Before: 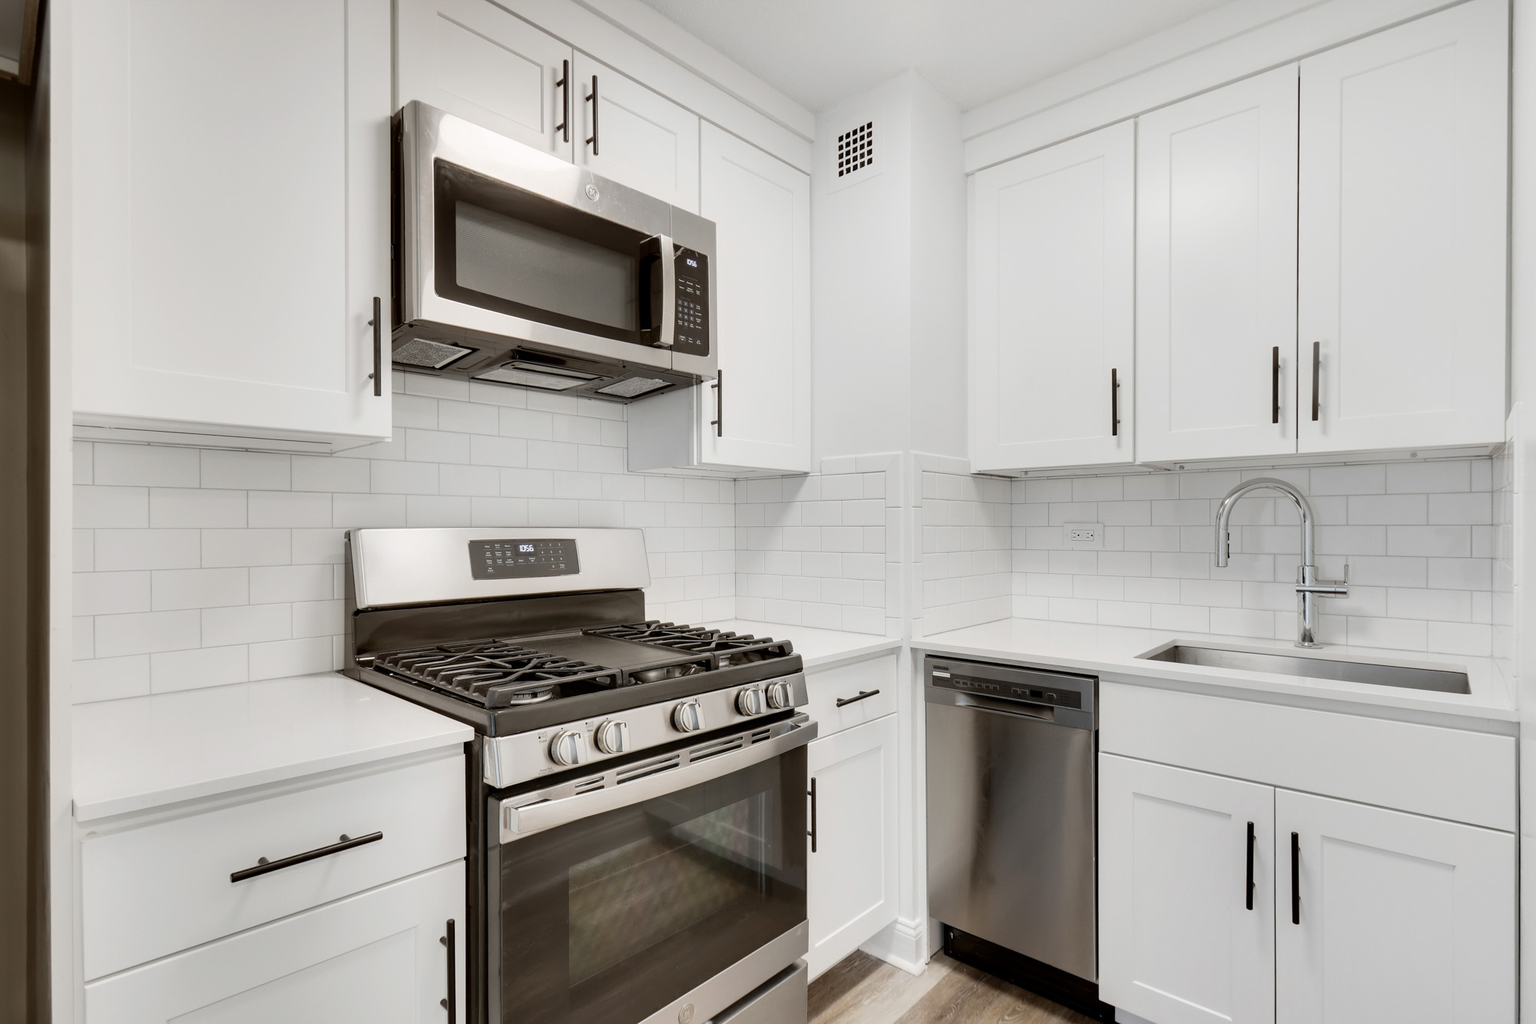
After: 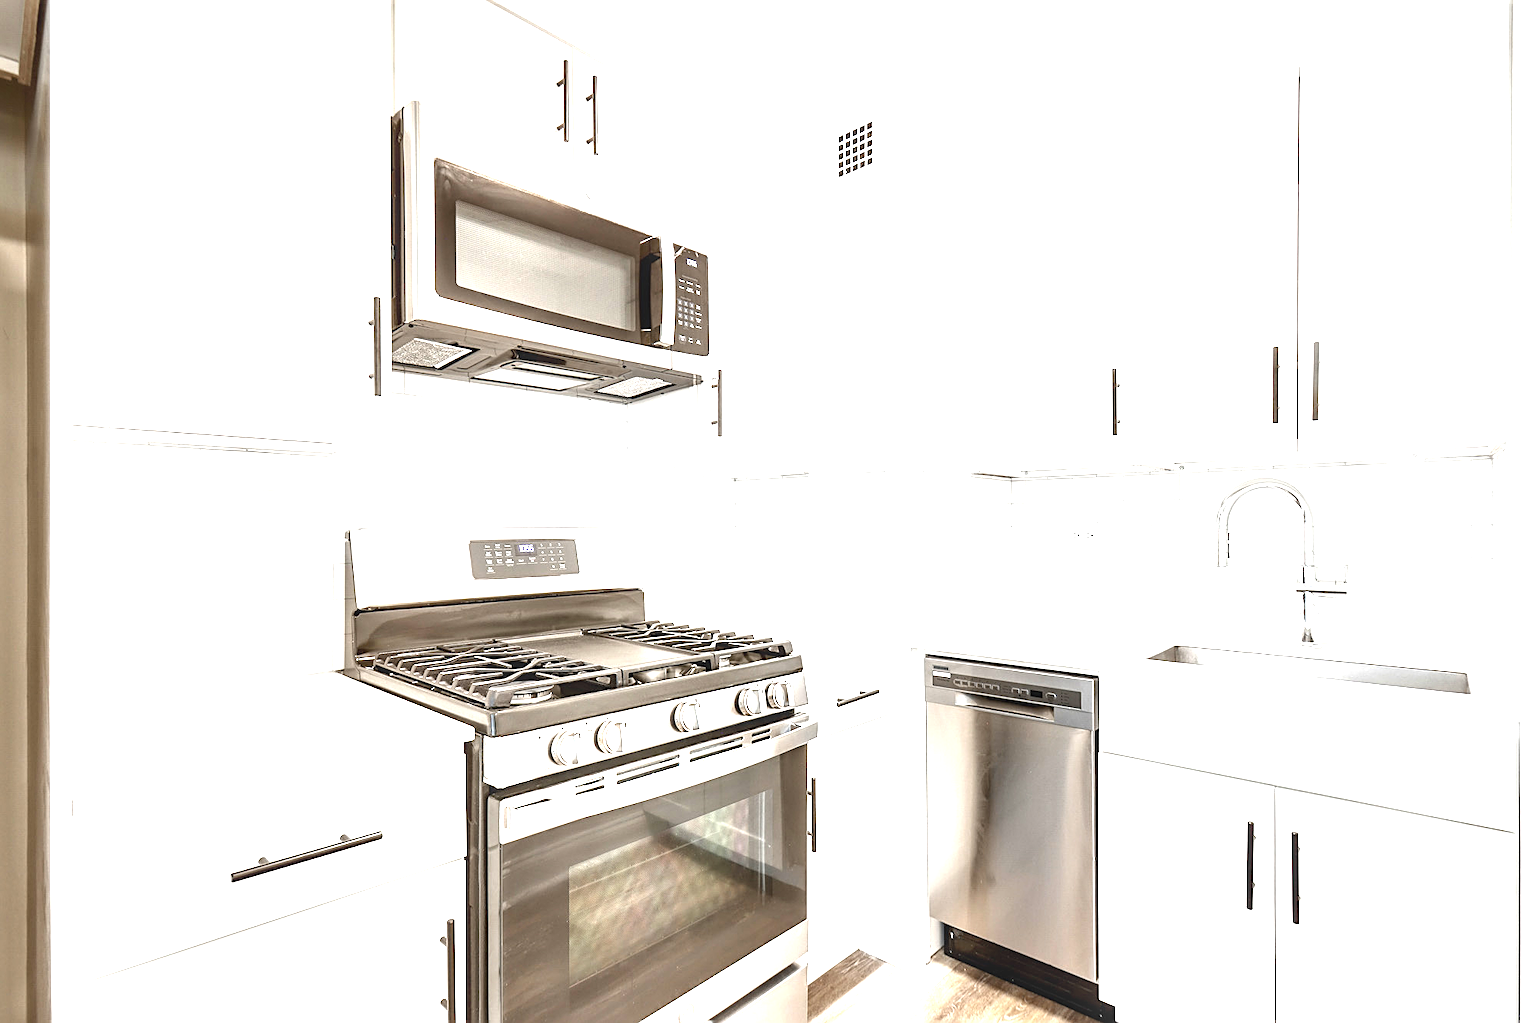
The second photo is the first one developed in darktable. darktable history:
sharpen: on, module defaults
exposure: exposure 2.028 EV, compensate highlight preservation false
local contrast: on, module defaults
